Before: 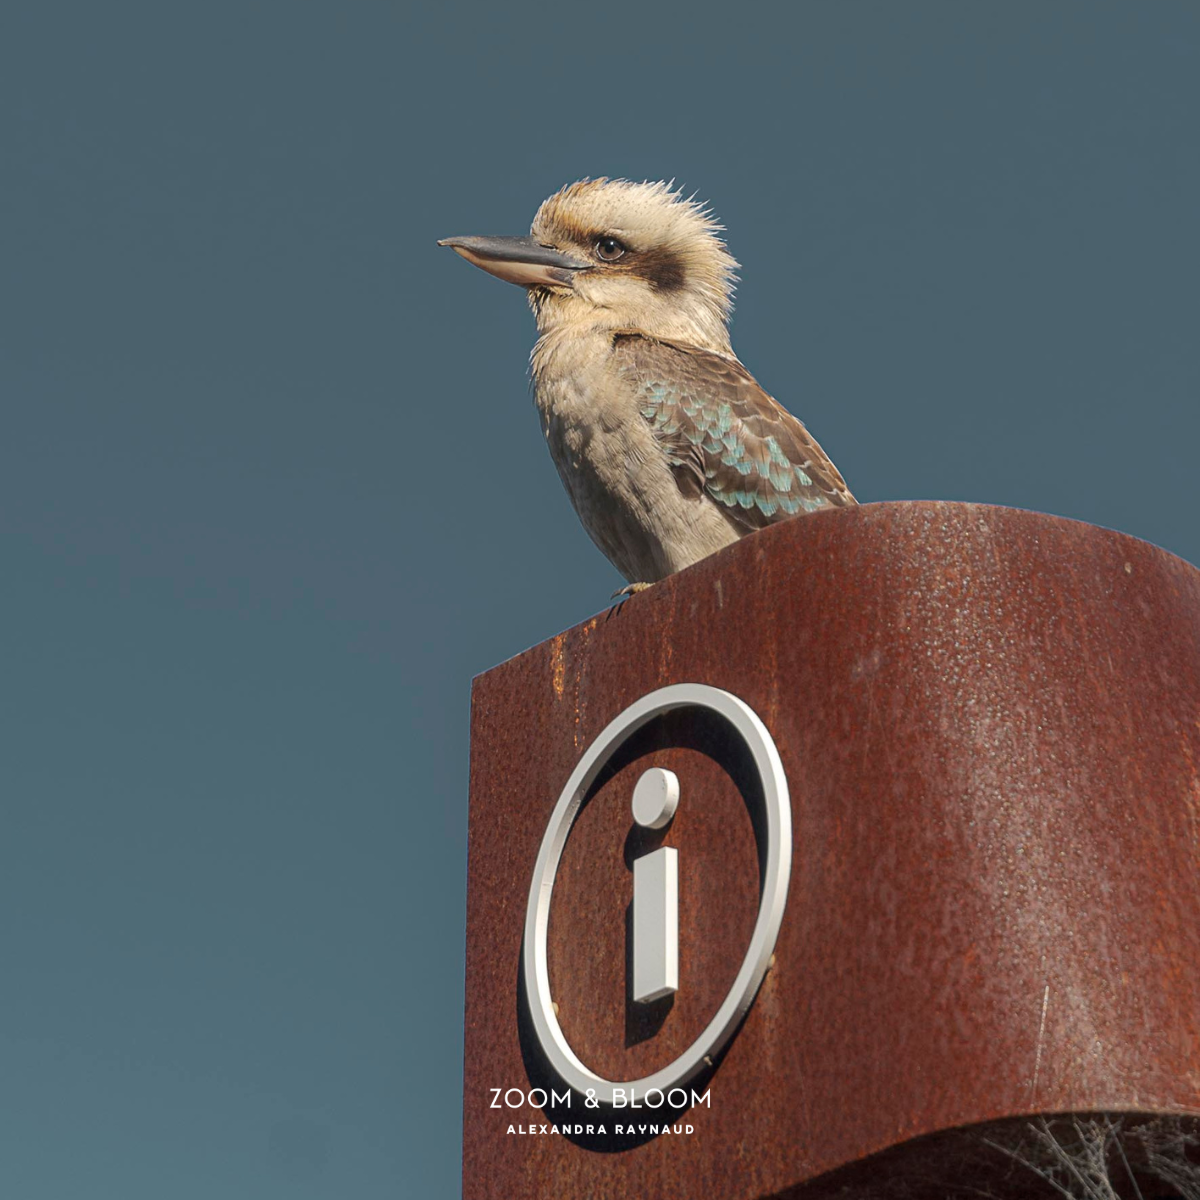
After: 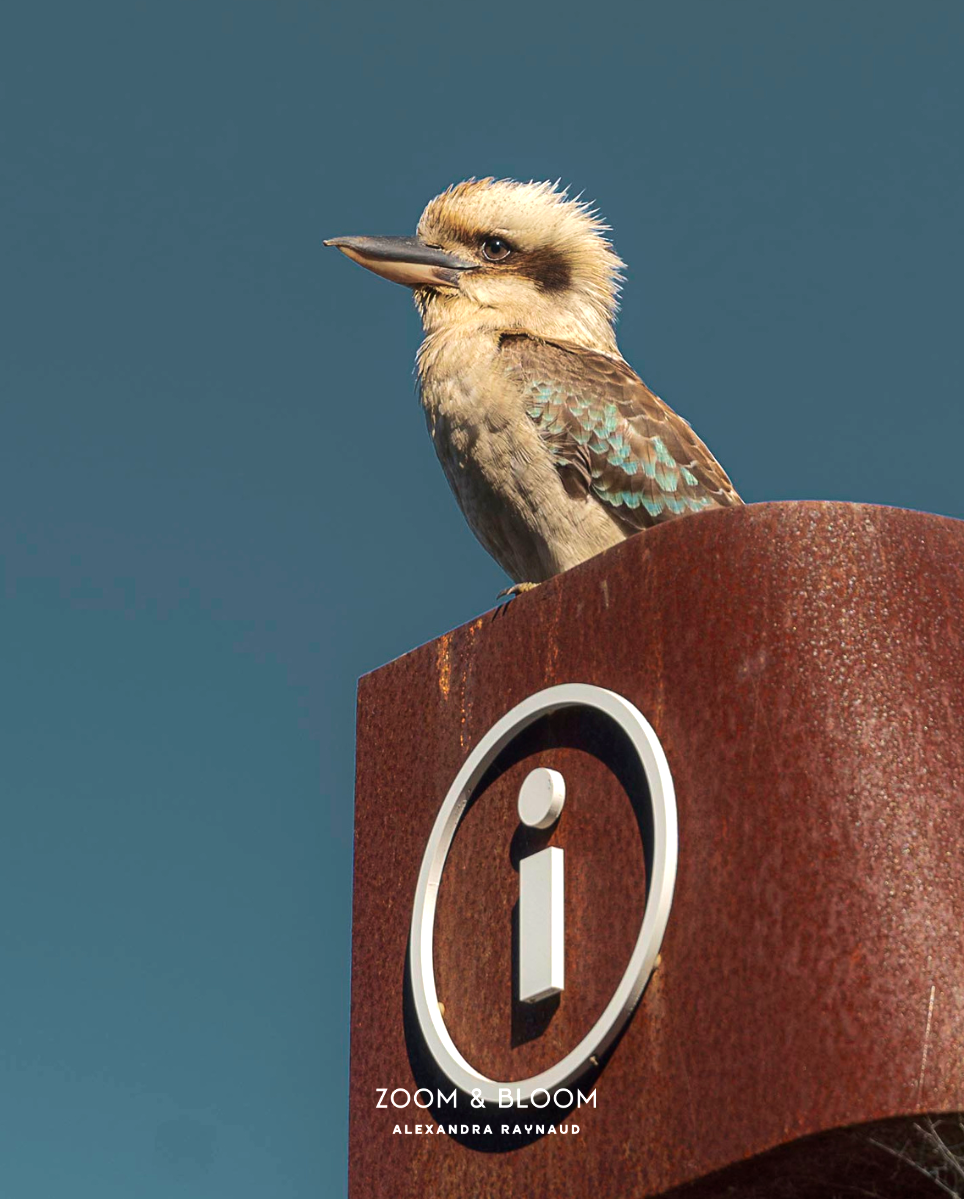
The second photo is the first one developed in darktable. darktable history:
contrast brightness saturation: contrast 0.041, saturation 0.159
velvia: on, module defaults
crop and rotate: left 9.506%, right 10.113%
tone equalizer: -8 EV -0.403 EV, -7 EV -0.397 EV, -6 EV -0.344 EV, -5 EV -0.223 EV, -3 EV 0.211 EV, -2 EV 0.323 EV, -1 EV 0.382 EV, +0 EV 0.442 EV, edges refinement/feathering 500, mask exposure compensation -1.57 EV, preserve details no
